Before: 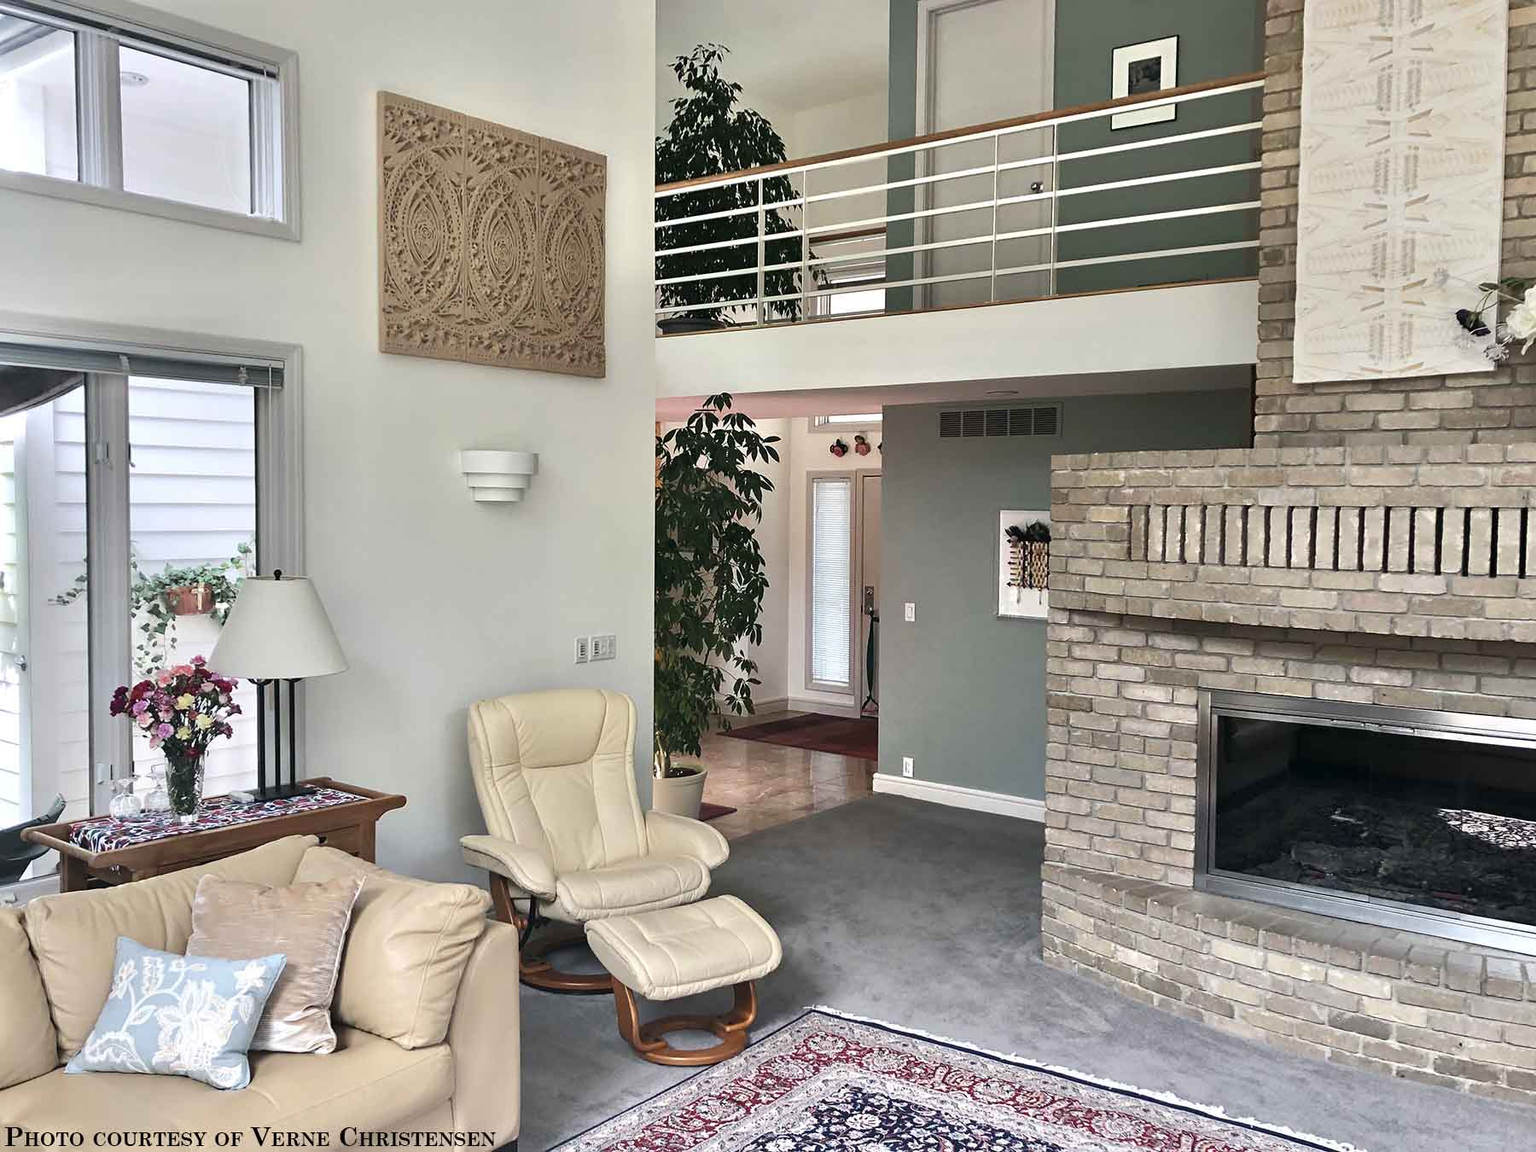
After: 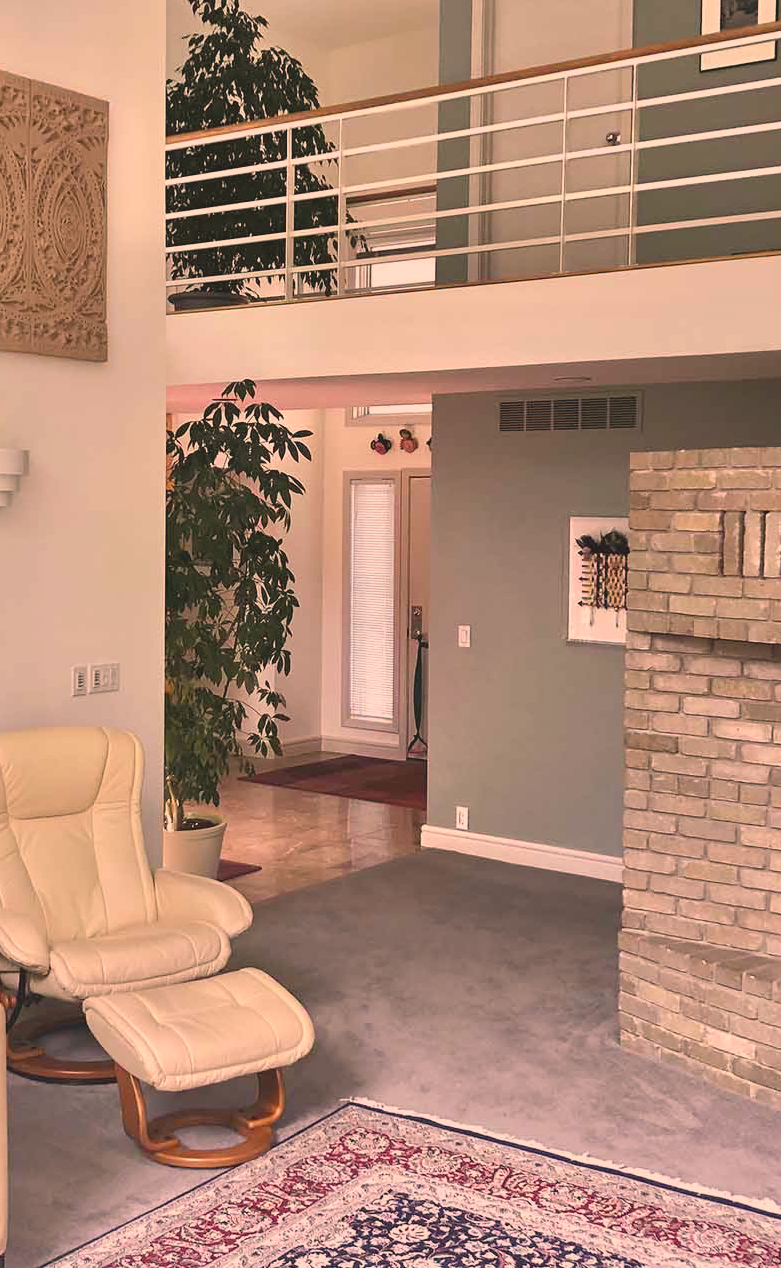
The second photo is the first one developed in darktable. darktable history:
contrast brightness saturation: contrast -0.15, brightness 0.05, saturation -0.12
crop: left 33.452%, top 6.025%, right 23.155%
color correction: highlights a* 21.16, highlights b* 19.61
